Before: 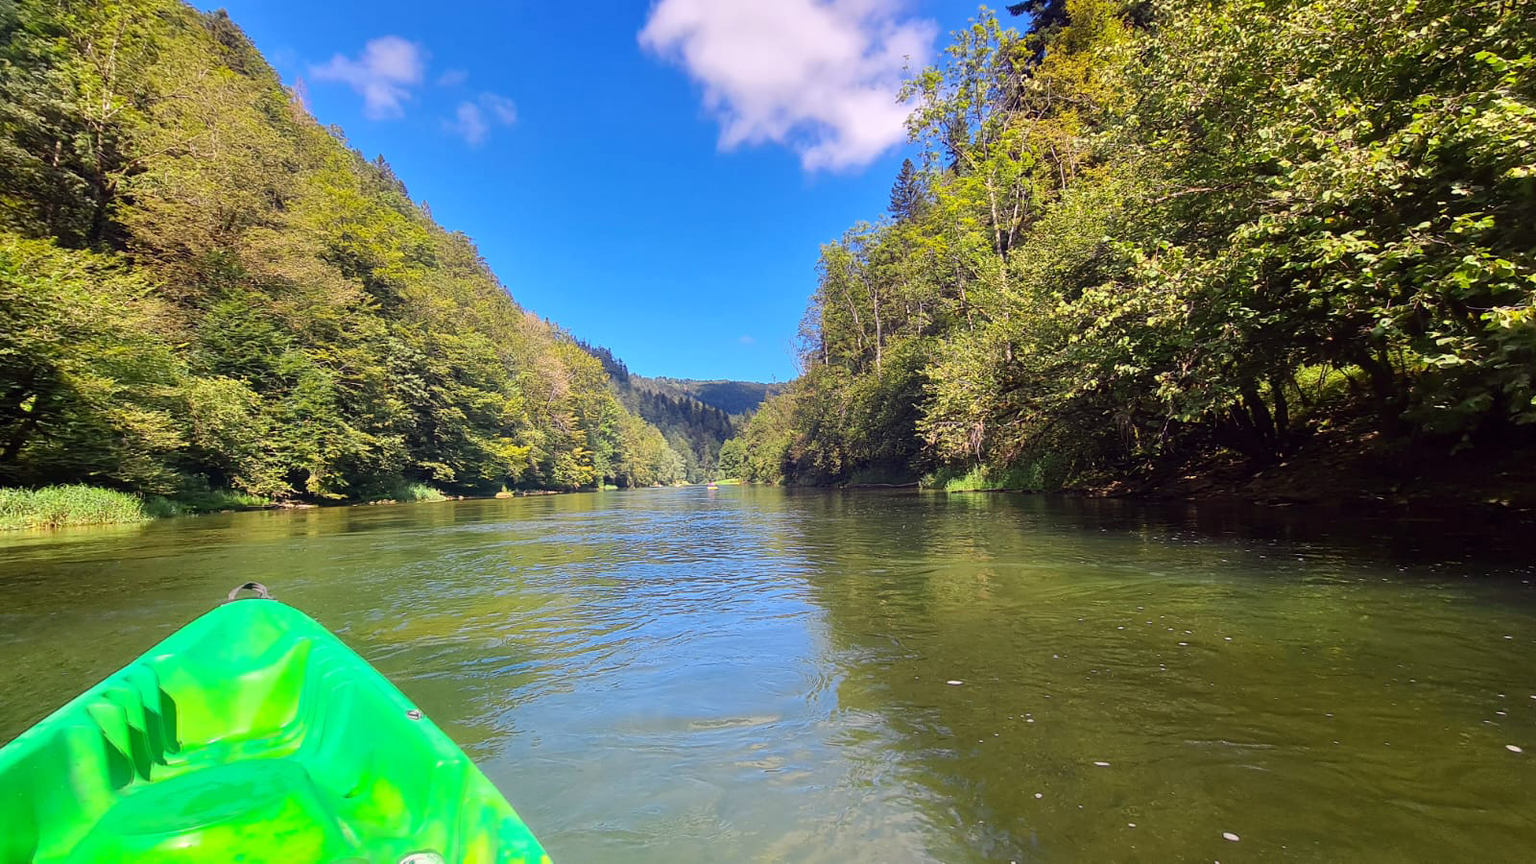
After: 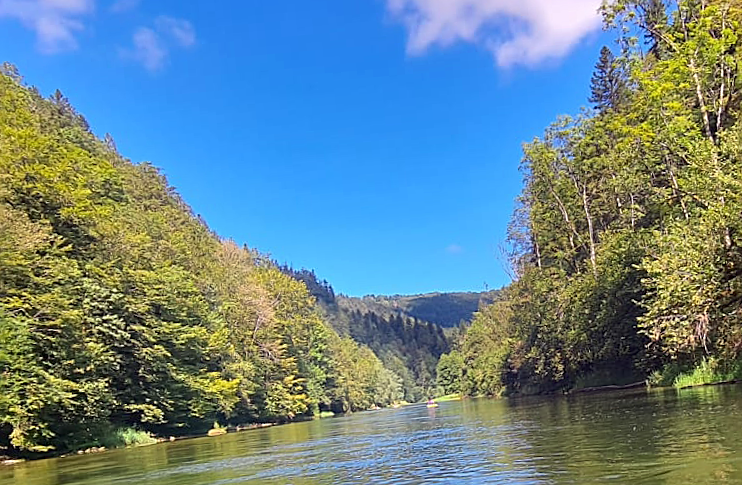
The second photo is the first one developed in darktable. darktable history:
sharpen: on, module defaults
crop: left 17.835%, top 7.675%, right 32.881%, bottom 32.213%
rotate and perspective: rotation -5°, crop left 0.05, crop right 0.952, crop top 0.11, crop bottom 0.89
